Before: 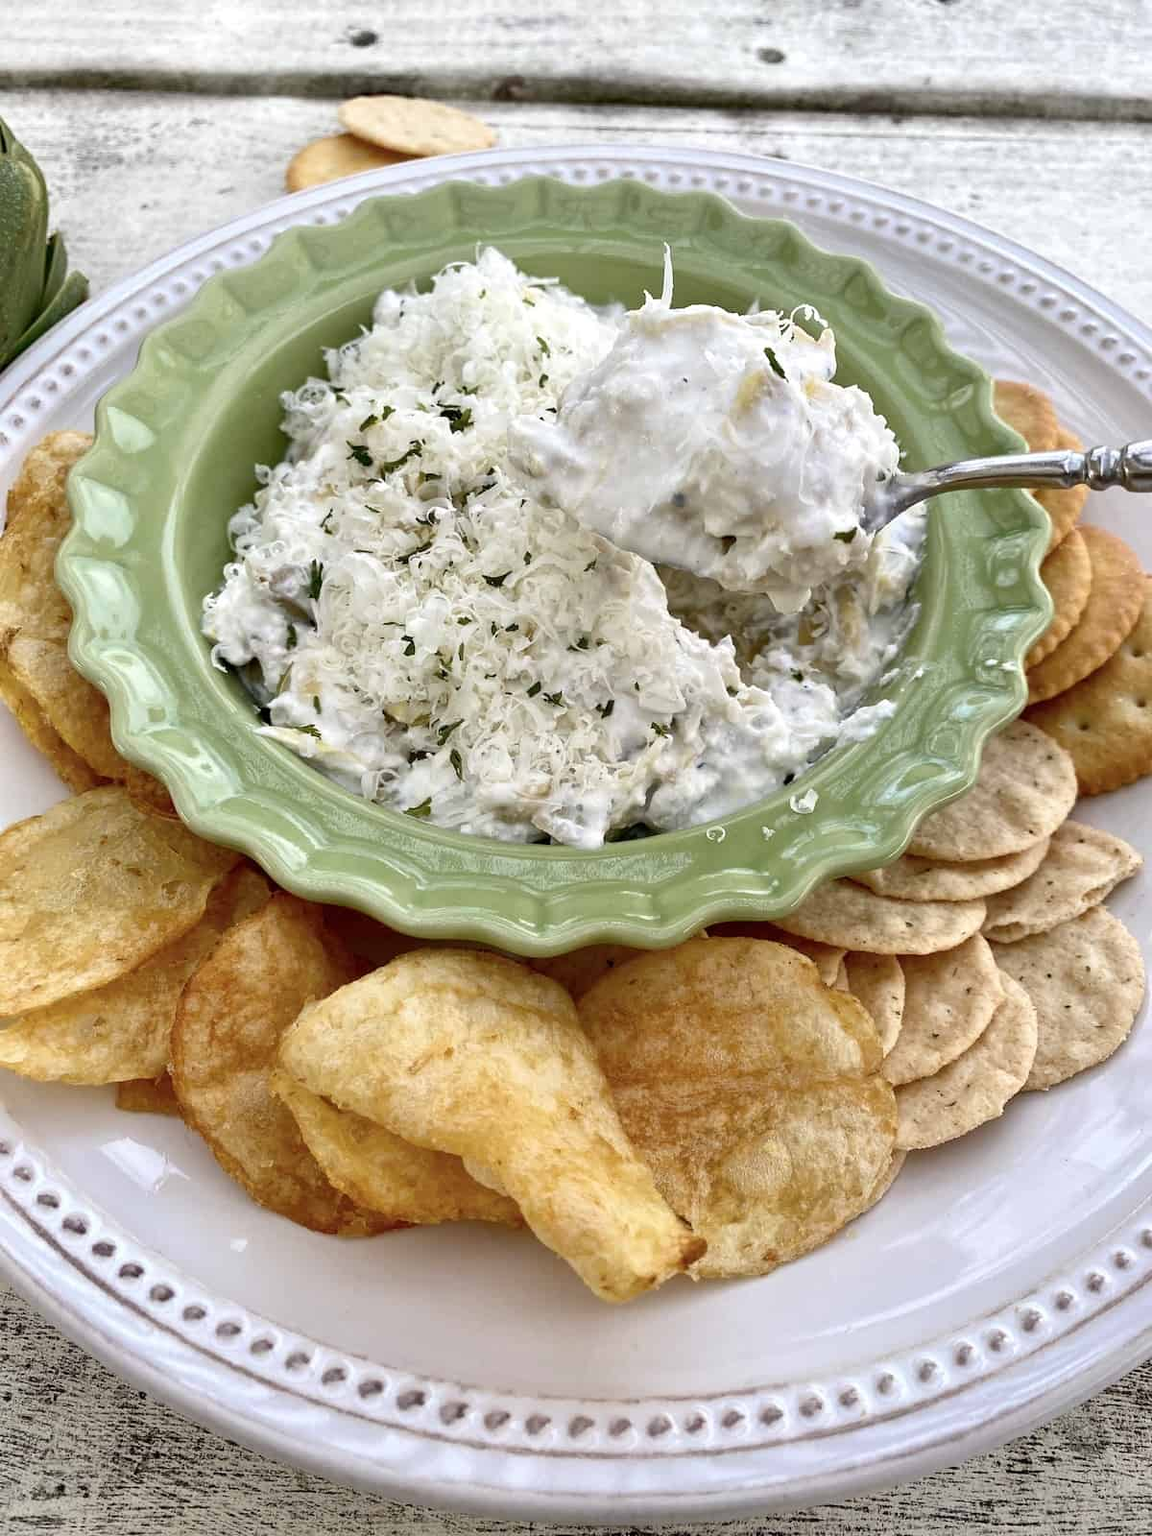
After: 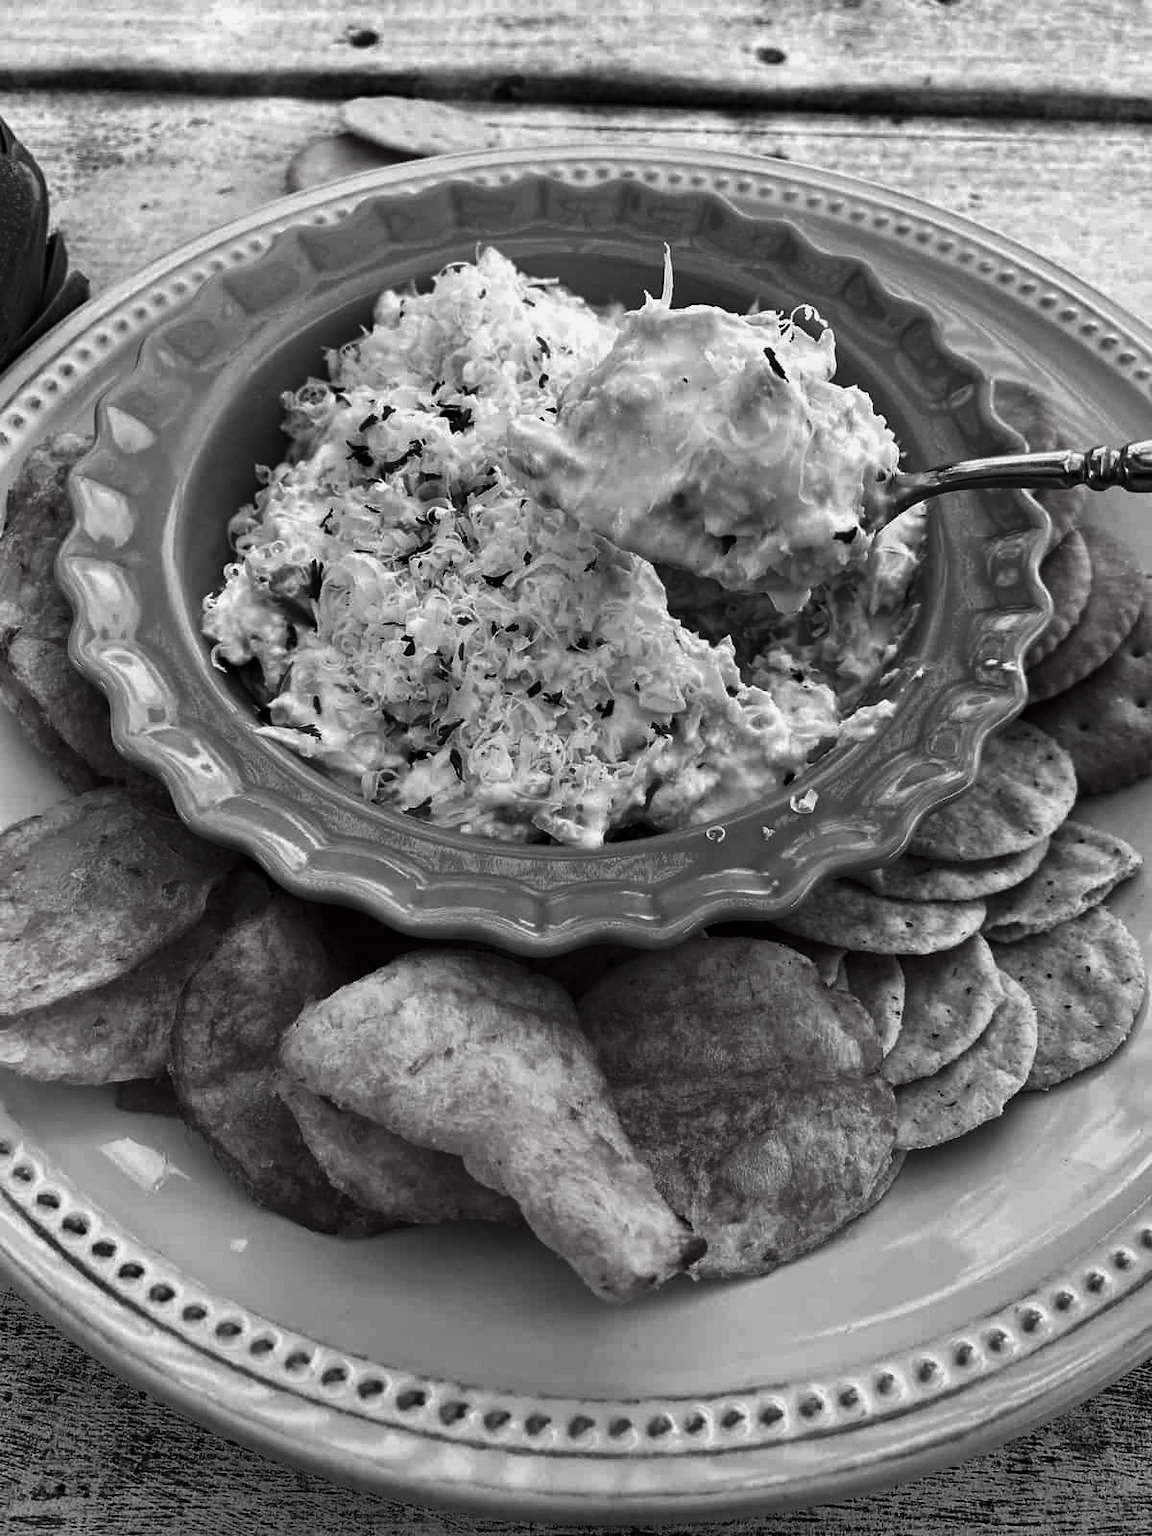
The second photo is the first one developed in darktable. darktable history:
contrast brightness saturation: contrast -0.036, brightness -0.584, saturation -0.982
